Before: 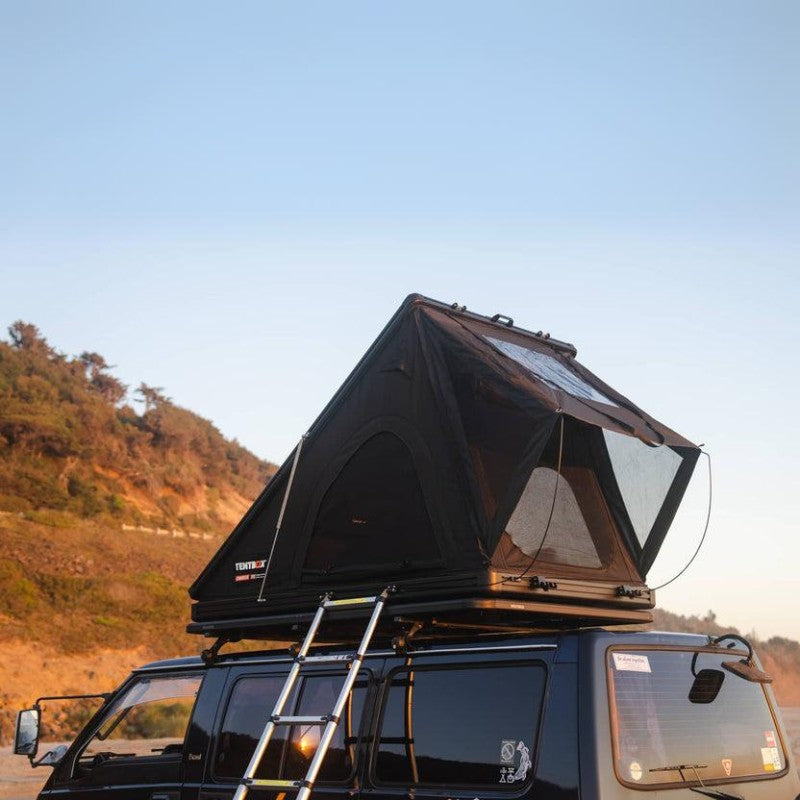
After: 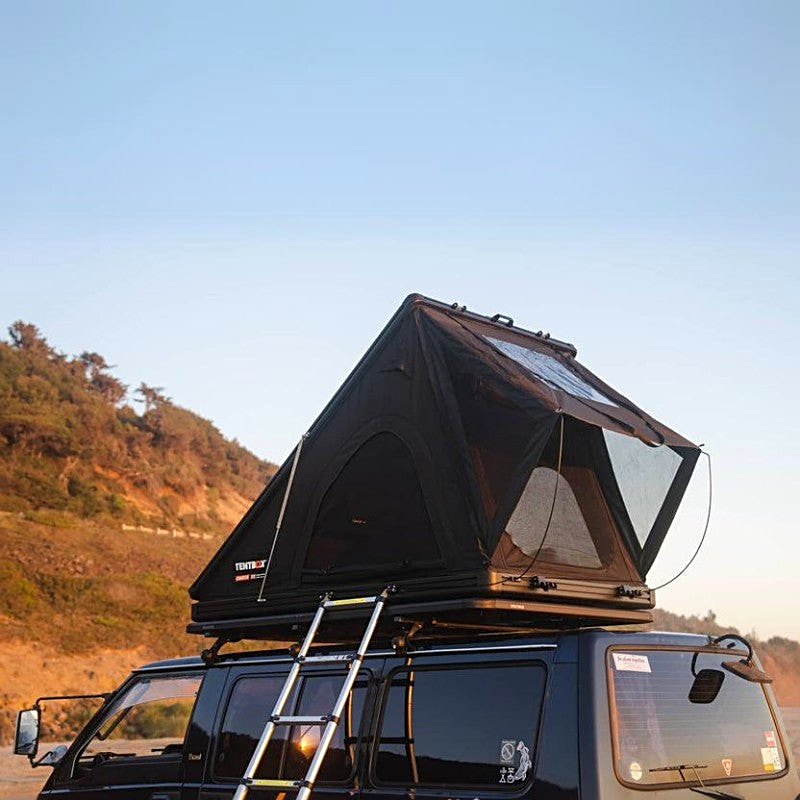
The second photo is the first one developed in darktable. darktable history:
velvia: strength 14.99%
sharpen: amount 0.467
